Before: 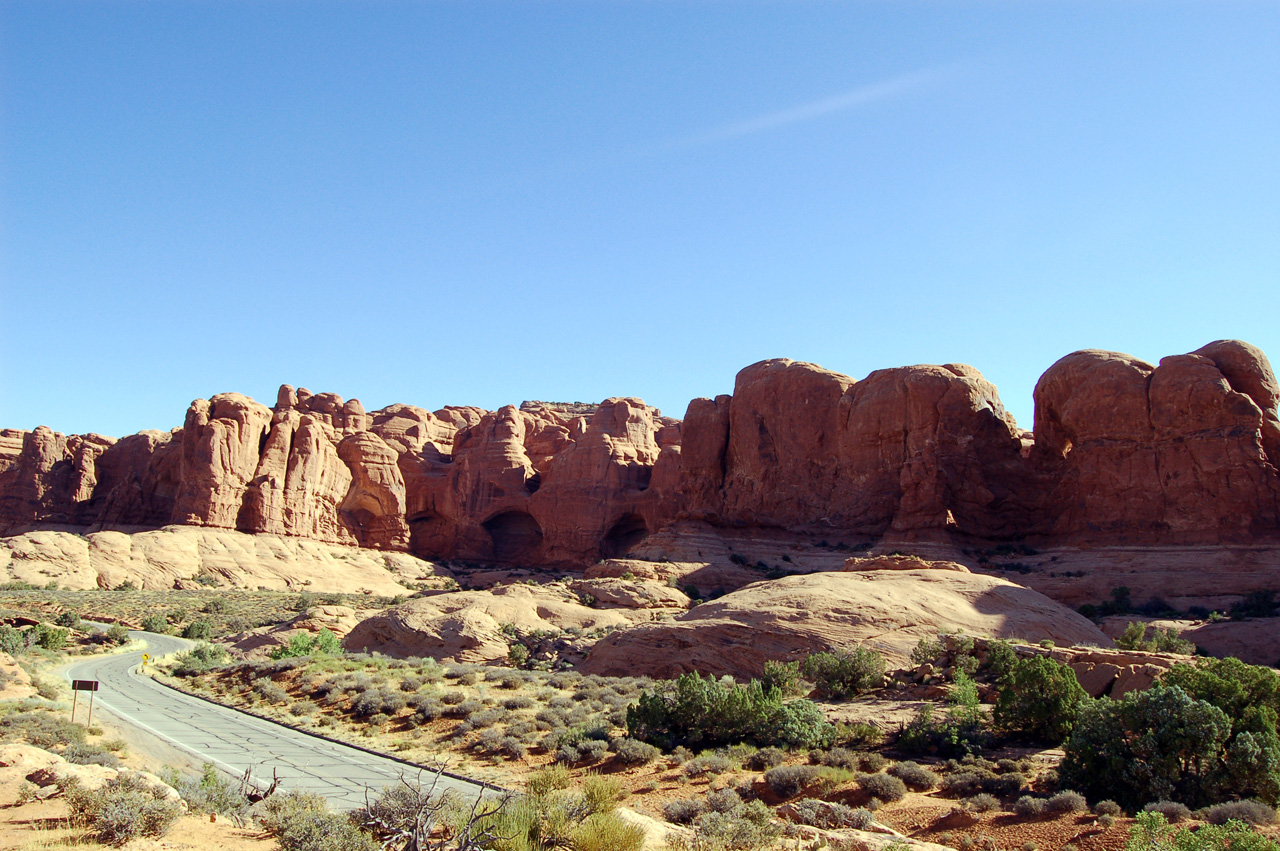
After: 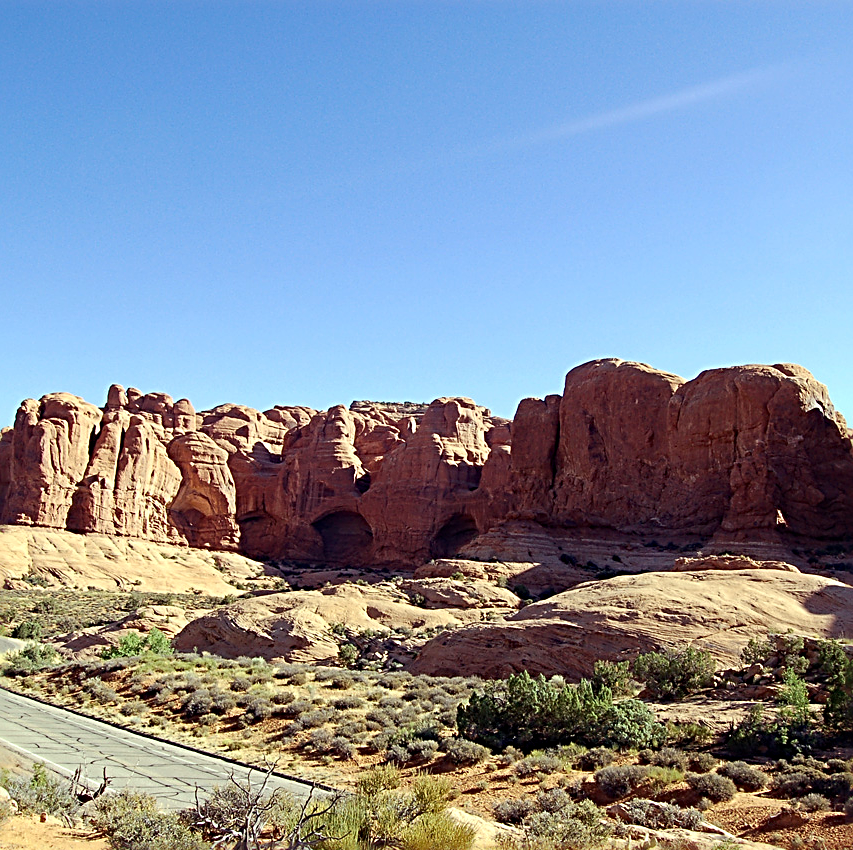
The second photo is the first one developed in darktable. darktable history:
haze removal: compatibility mode true, adaptive false
crop and rotate: left 13.357%, right 19.961%
sharpen: radius 3.043, amount 0.766
